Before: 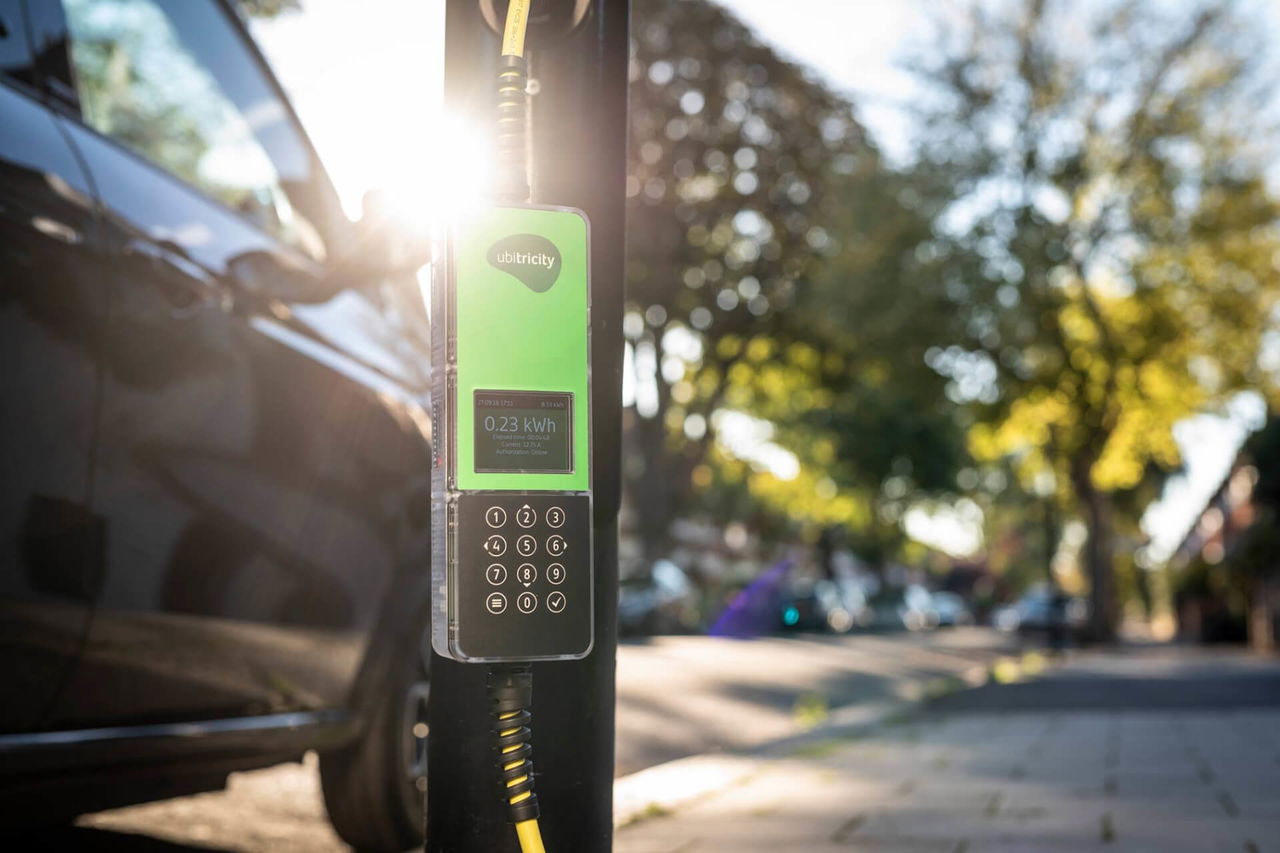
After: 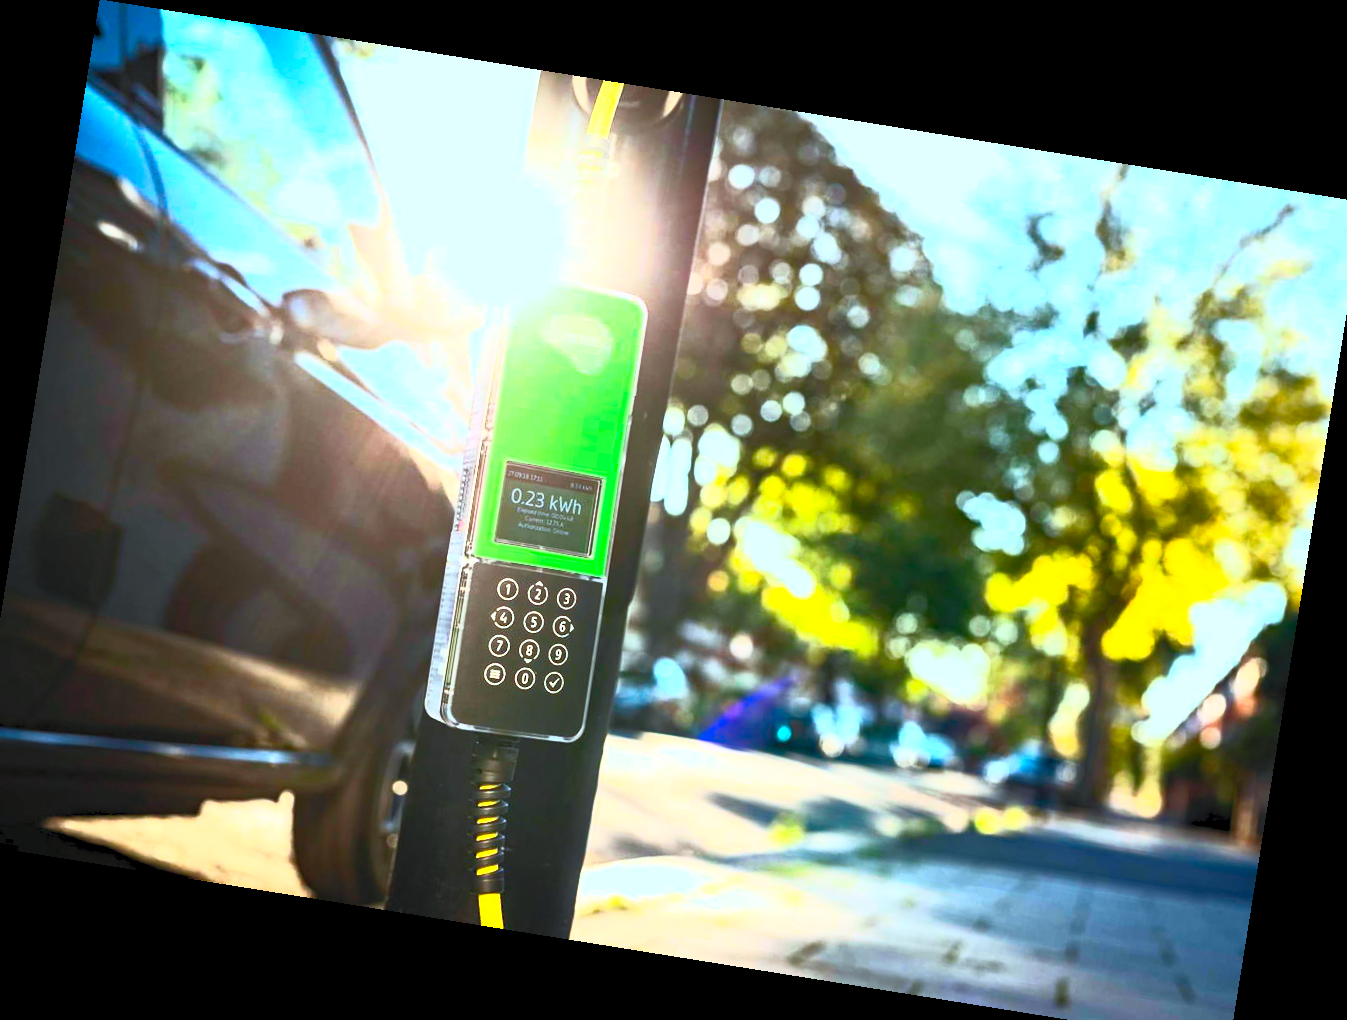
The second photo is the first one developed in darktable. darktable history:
crop and rotate: left 2.536%, right 1.107%, bottom 2.246%
tone equalizer: on, module defaults
rotate and perspective: rotation 9.12°, automatic cropping off
color correction: highlights a* -10.04, highlights b* -10.37
contrast brightness saturation: contrast 1, brightness 1, saturation 1
haze removal: compatibility mode true, adaptive false
